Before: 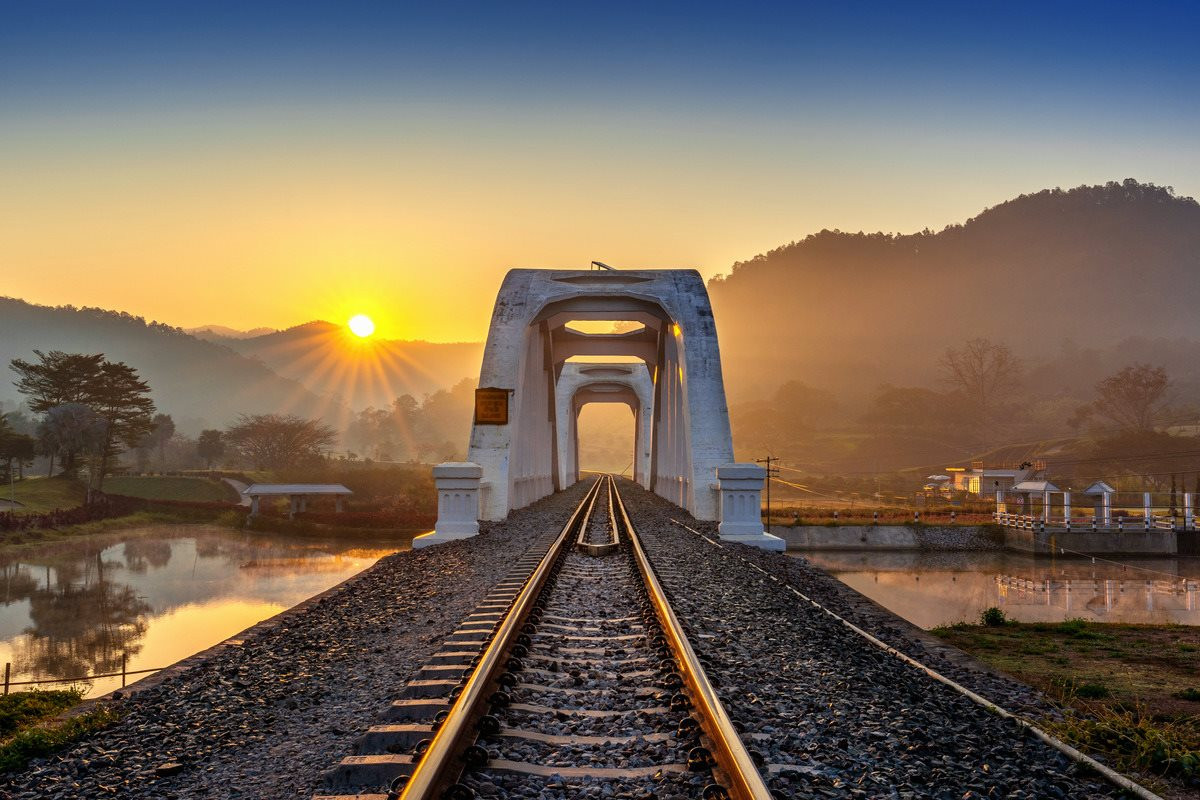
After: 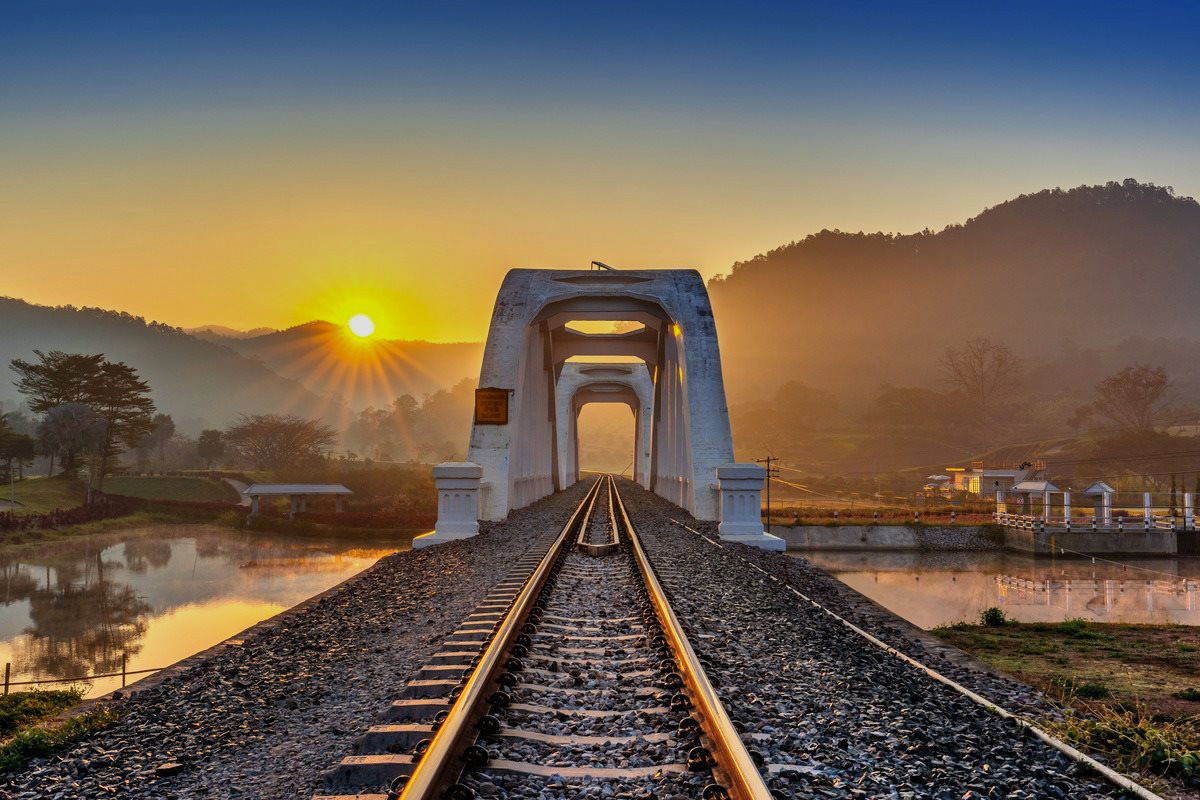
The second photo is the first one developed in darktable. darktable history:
shadows and highlights: shadows 79.14, white point adjustment -8.88, highlights -61.49, soften with gaussian
